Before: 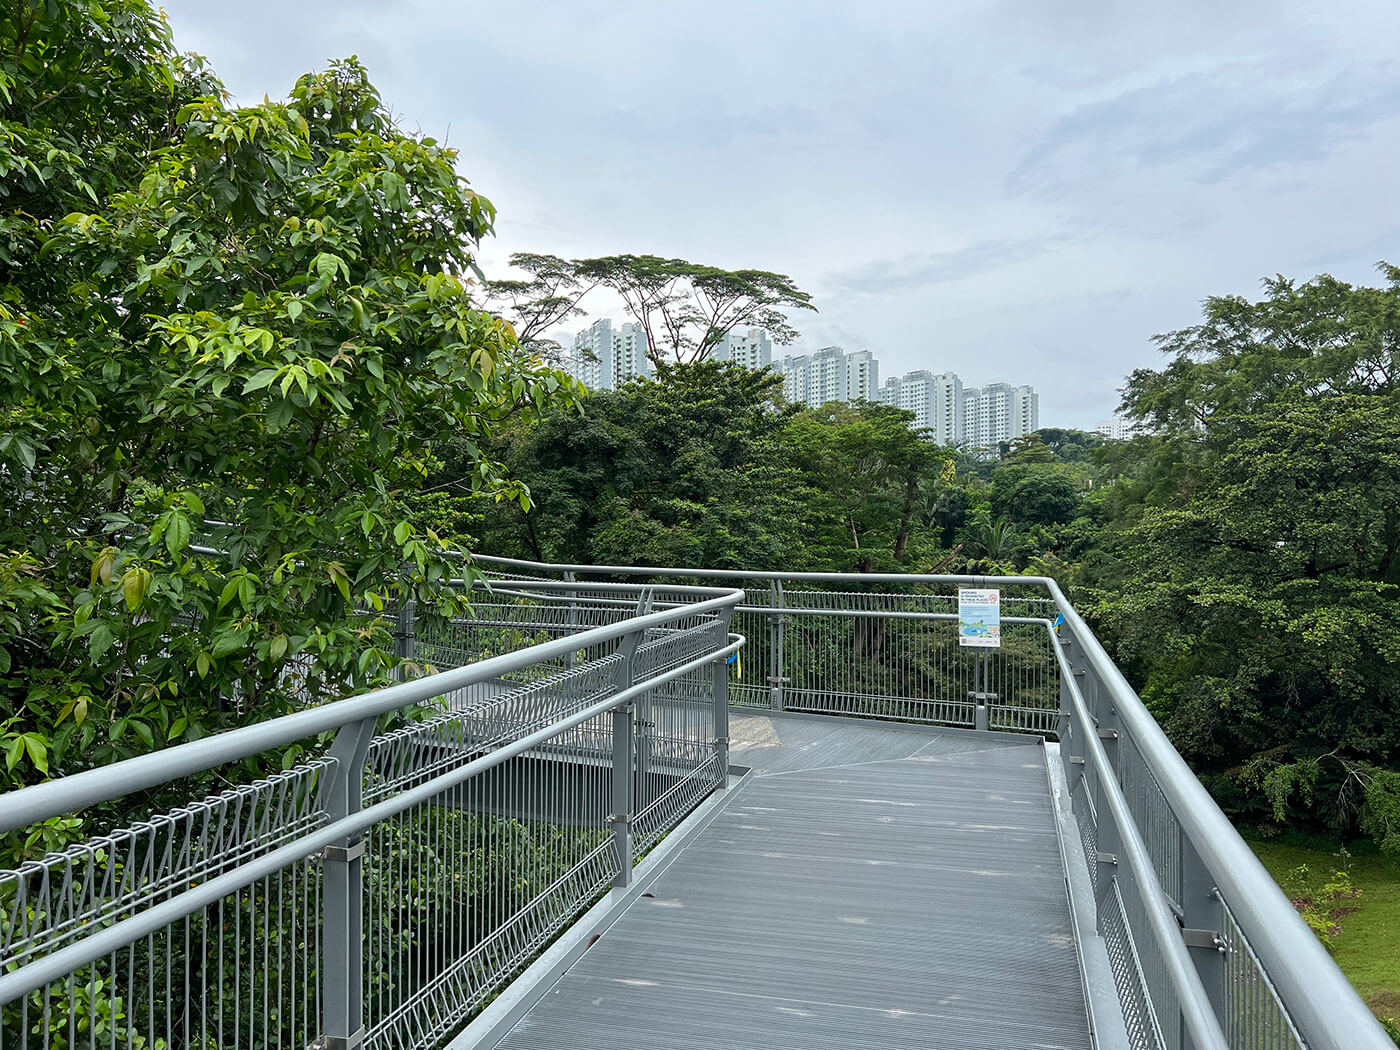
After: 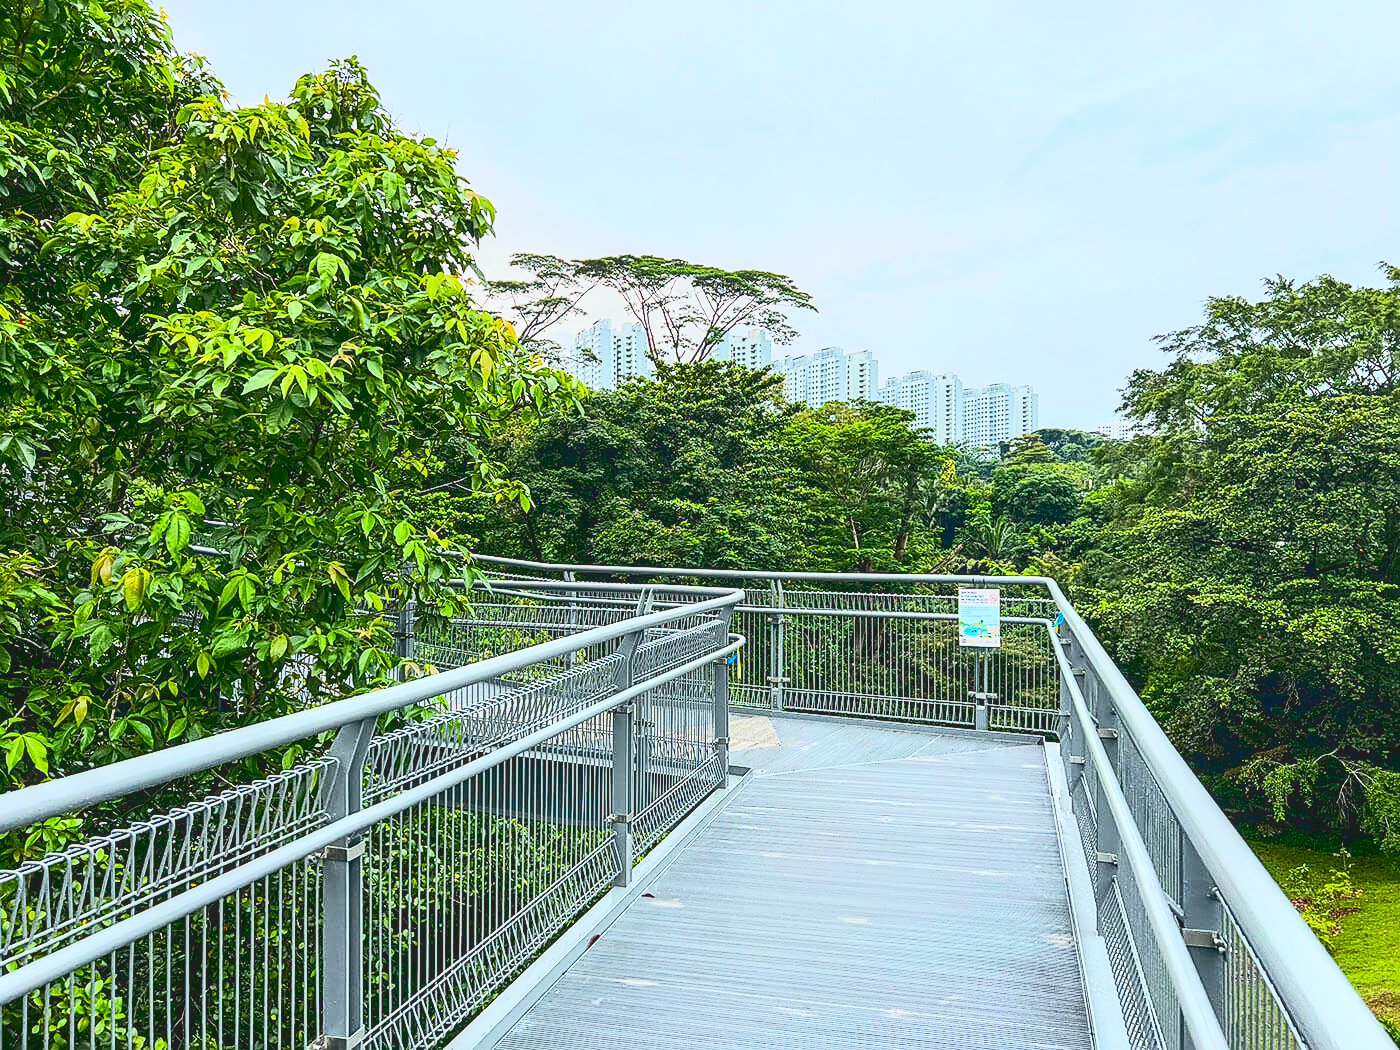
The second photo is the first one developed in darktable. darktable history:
sharpen: on, module defaults
local contrast: on, module defaults
color balance rgb: perceptual saturation grading › global saturation 25%, global vibrance 20%
tone curve: curves: ch0 [(0, 0.098) (0.262, 0.324) (0.421, 0.59) (0.54, 0.803) (0.725, 0.922) (0.99, 0.974)], color space Lab, linked channels, preserve colors none
